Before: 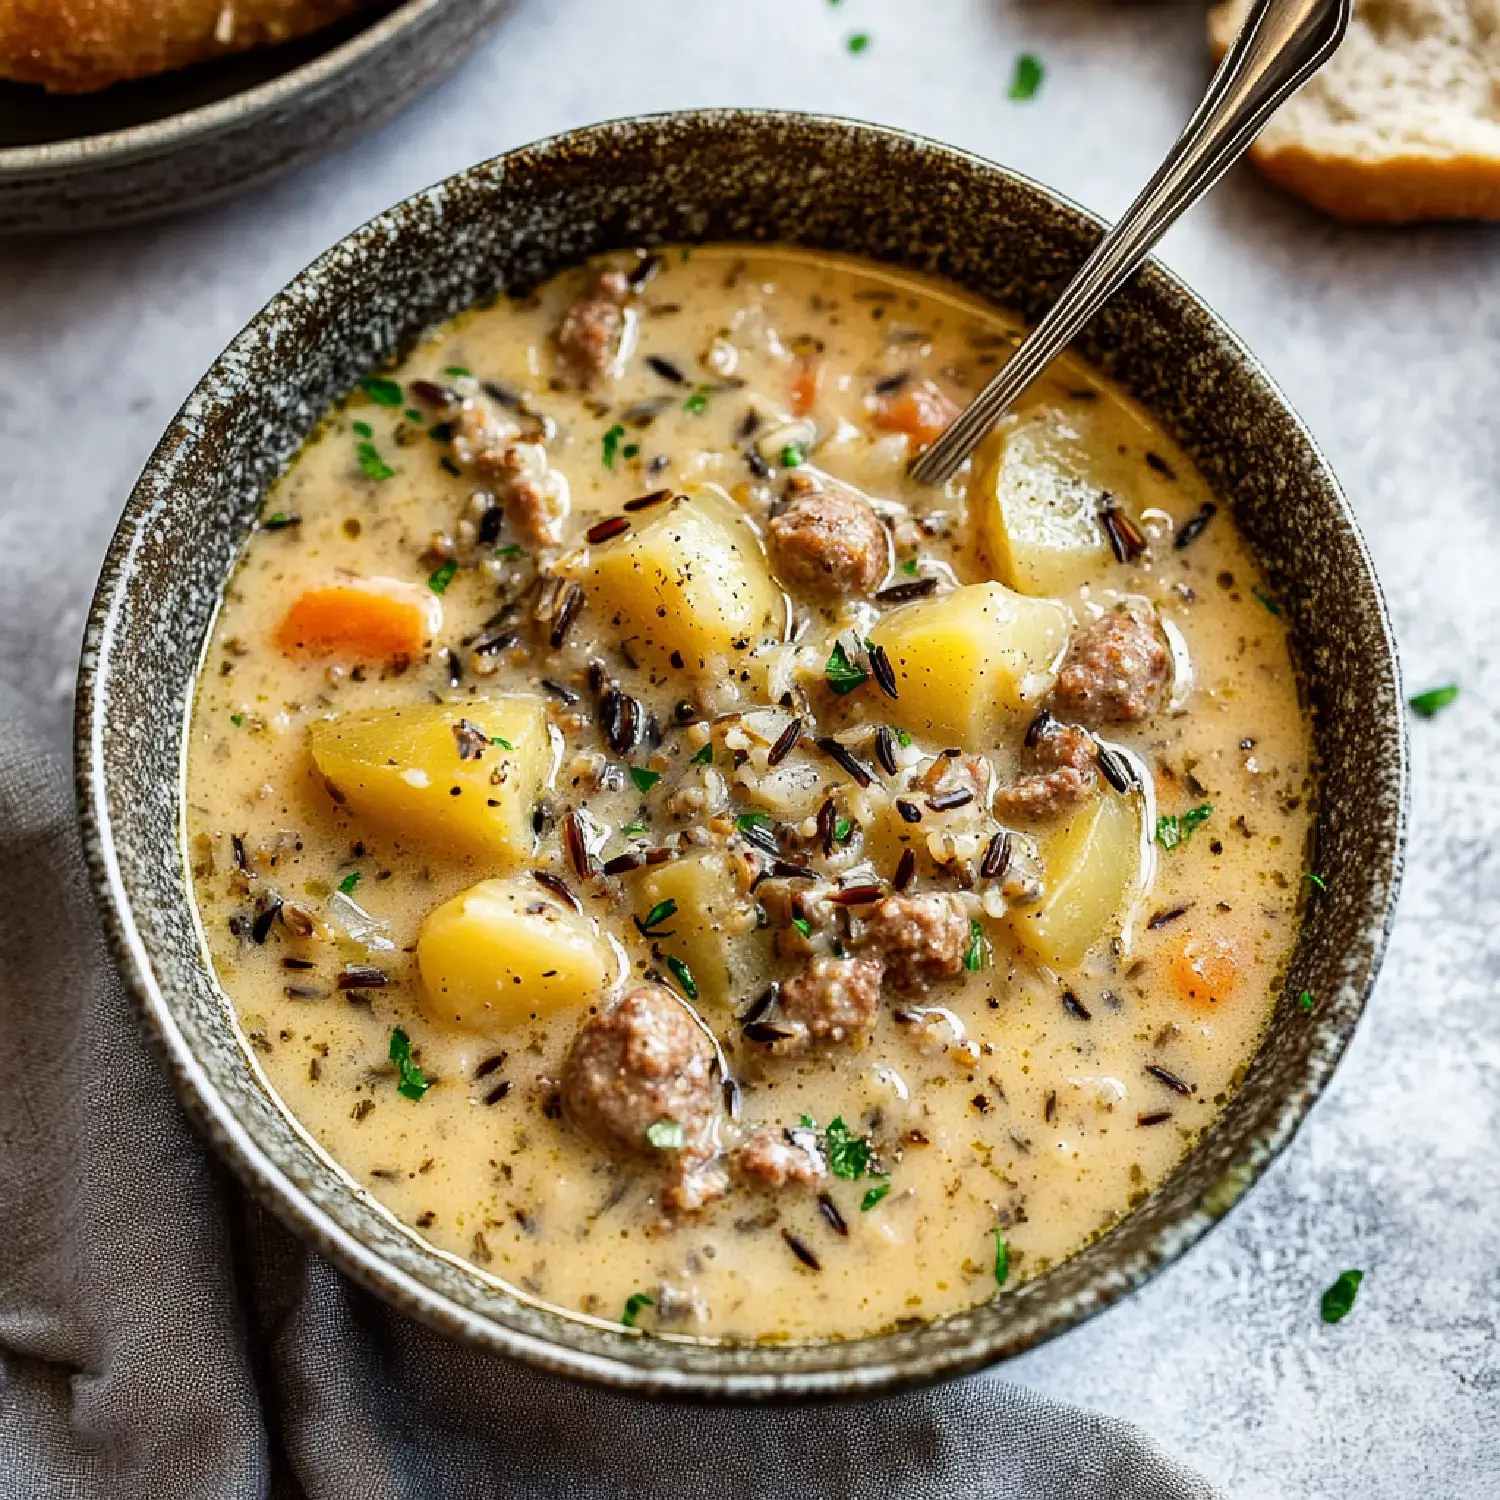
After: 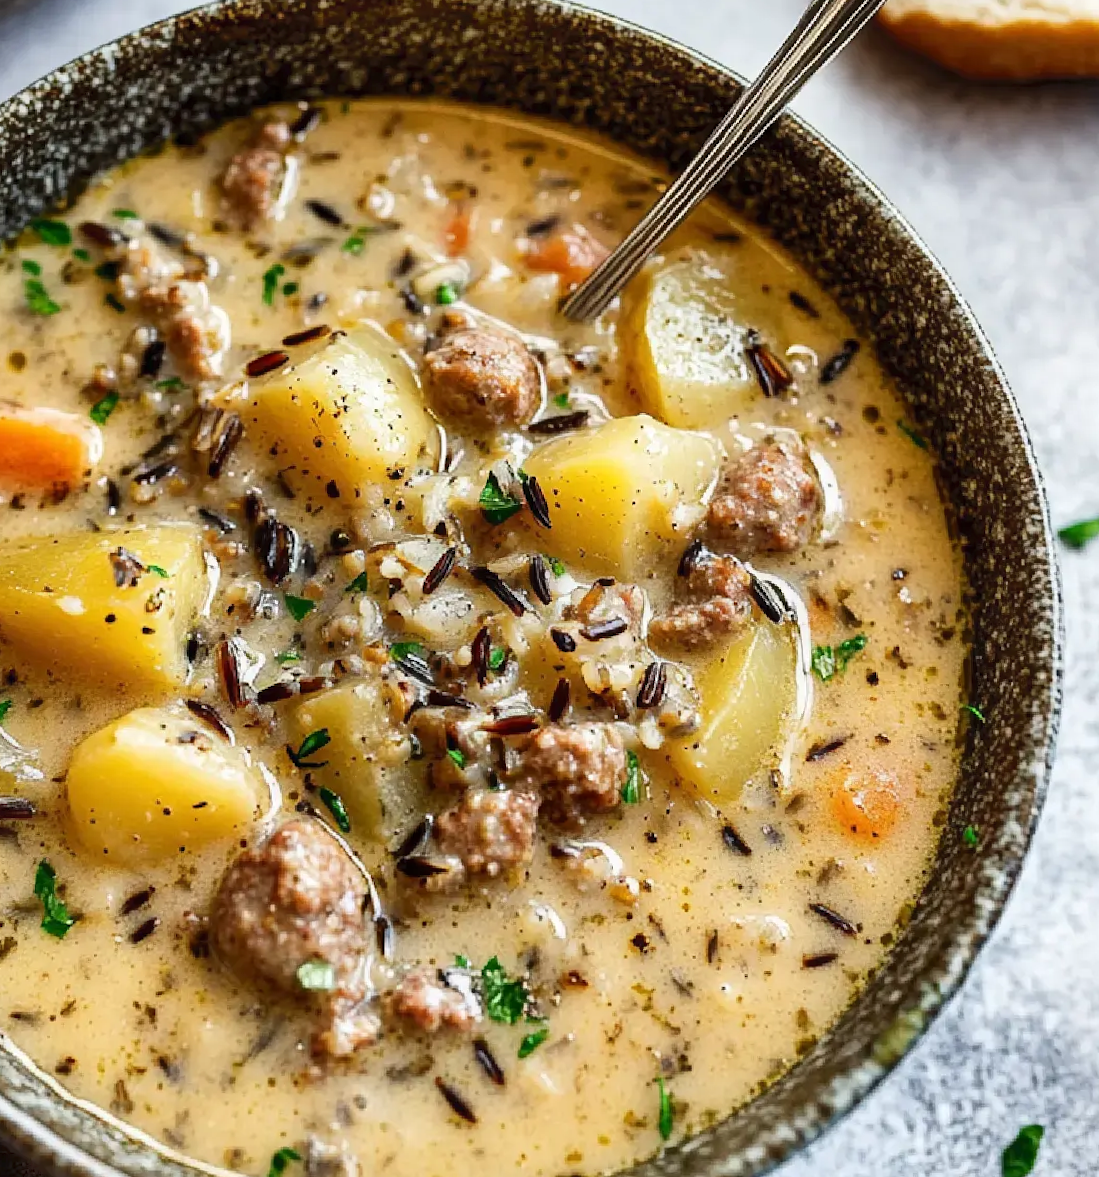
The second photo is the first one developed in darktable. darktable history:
rotate and perspective: rotation 0.215°, lens shift (vertical) -0.139, crop left 0.069, crop right 0.939, crop top 0.002, crop bottom 0.996
crop and rotate: left 20.74%, top 7.912%, right 0.375%, bottom 13.378%
shadows and highlights: shadows 62.66, white point adjustment 0.37, highlights -34.44, compress 83.82%
